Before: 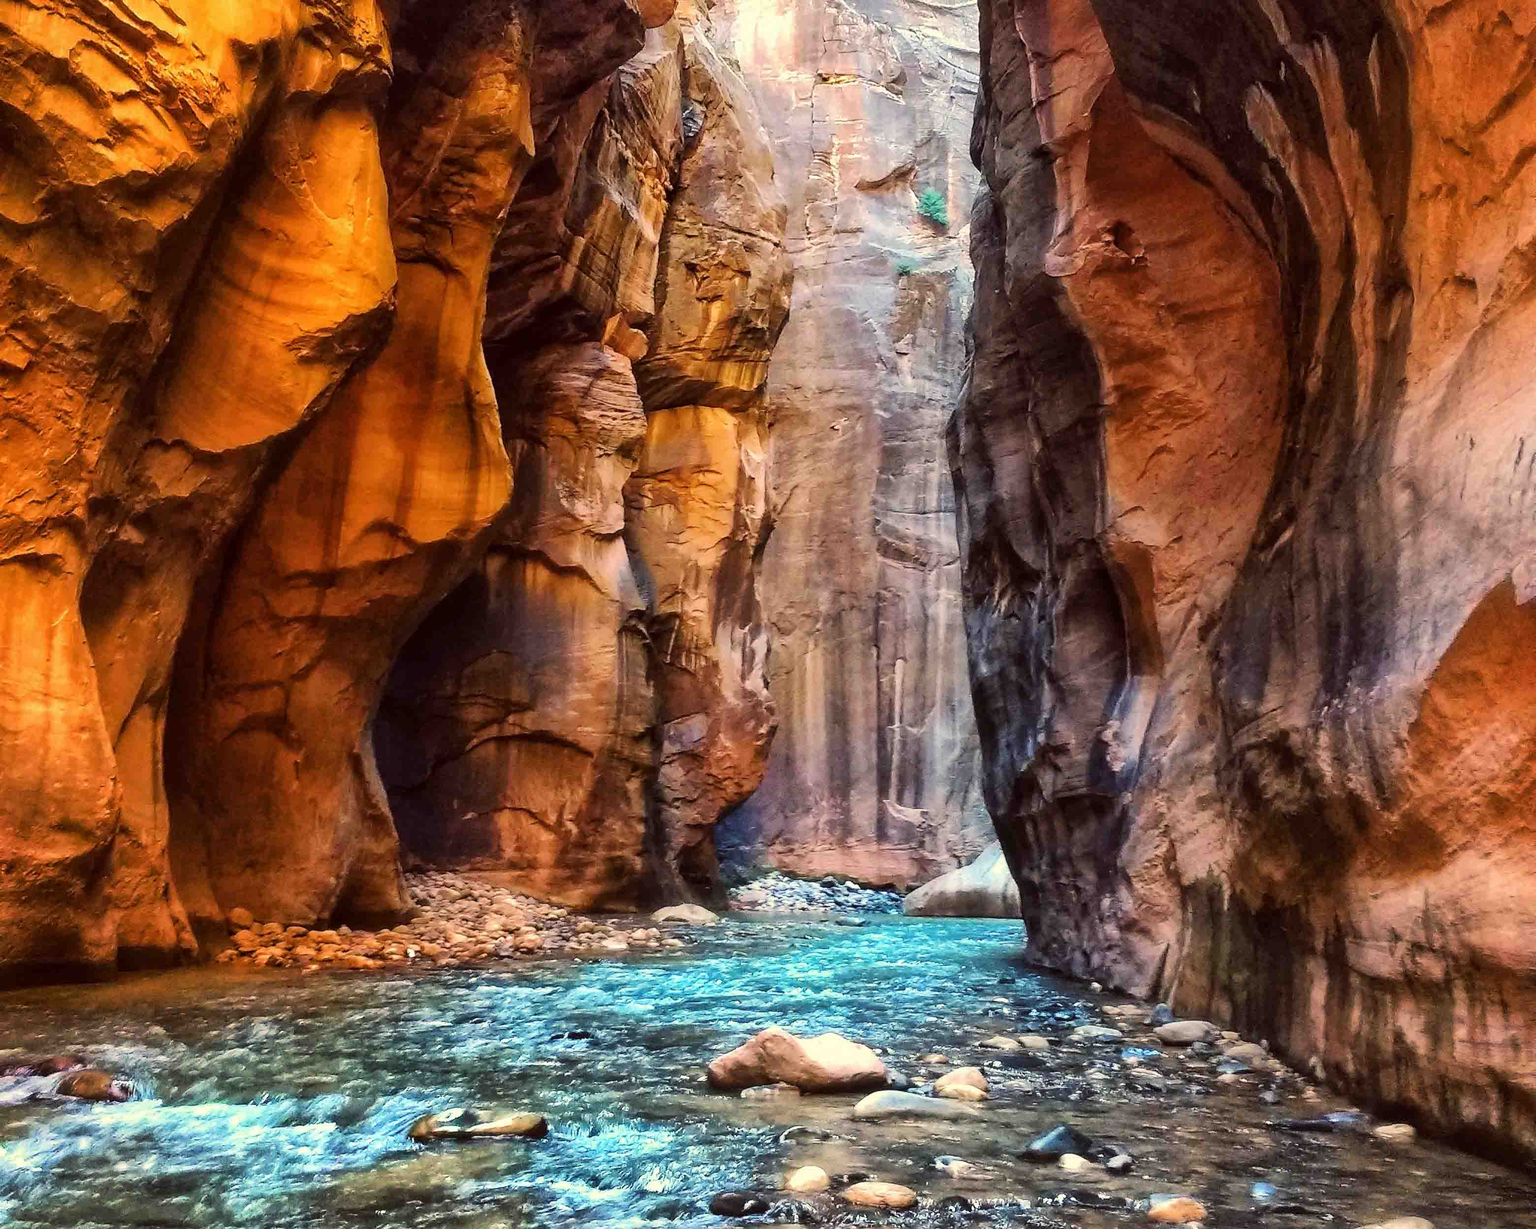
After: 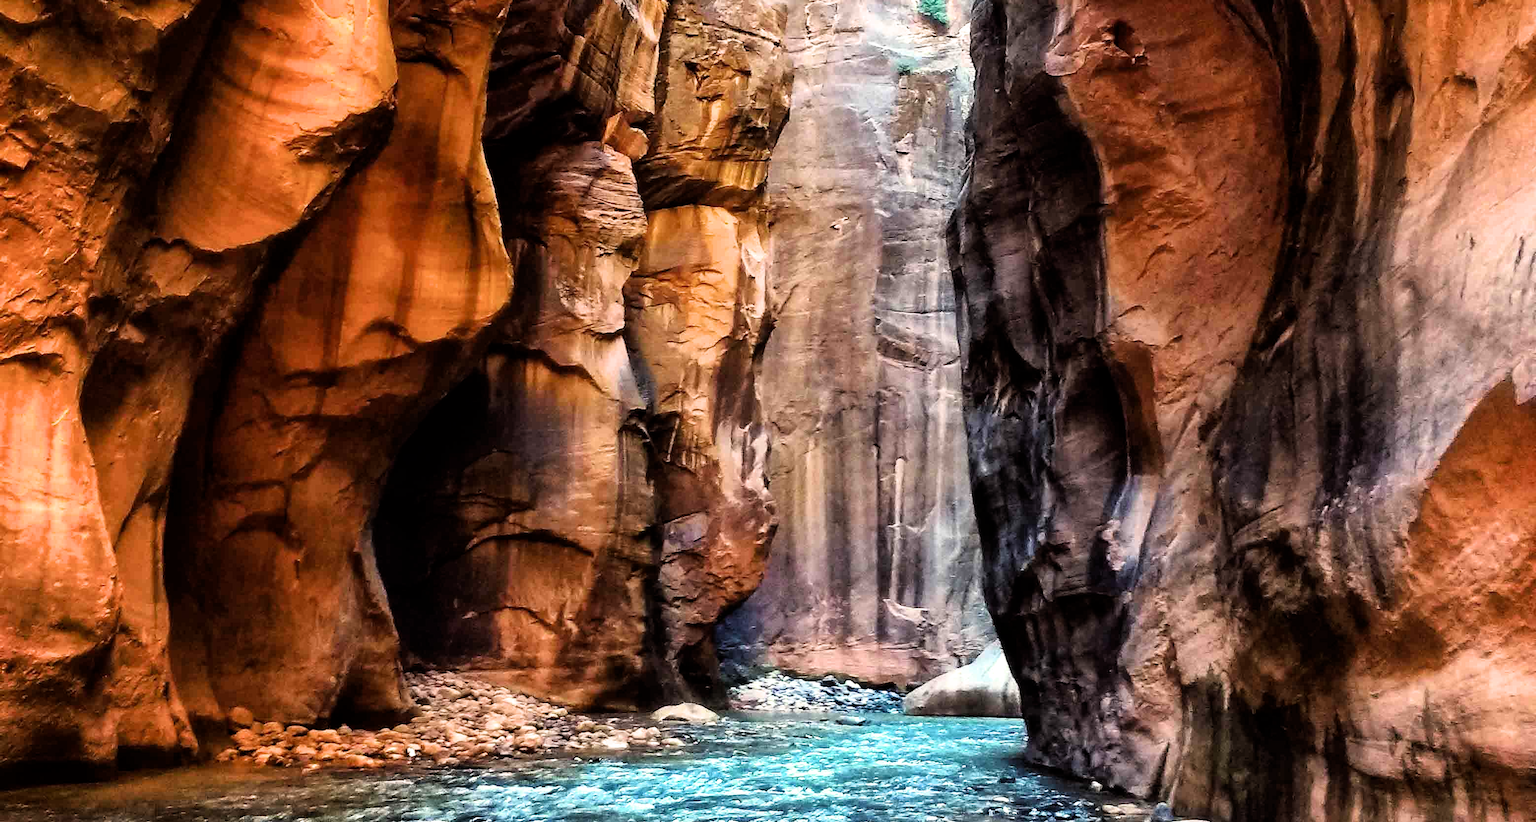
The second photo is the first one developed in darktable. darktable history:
filmic rgb: black relative exposure -8.29 EV, white relative exposure 2.2 EV, target white luminance 99.933%, hardness 7.18, latitude 75.49%, contrast 1.315, highlights saturation mix -2.87%, shadows ↔ highlights balance 29.82%
crop: top 16.35%, bottom 16.727%
